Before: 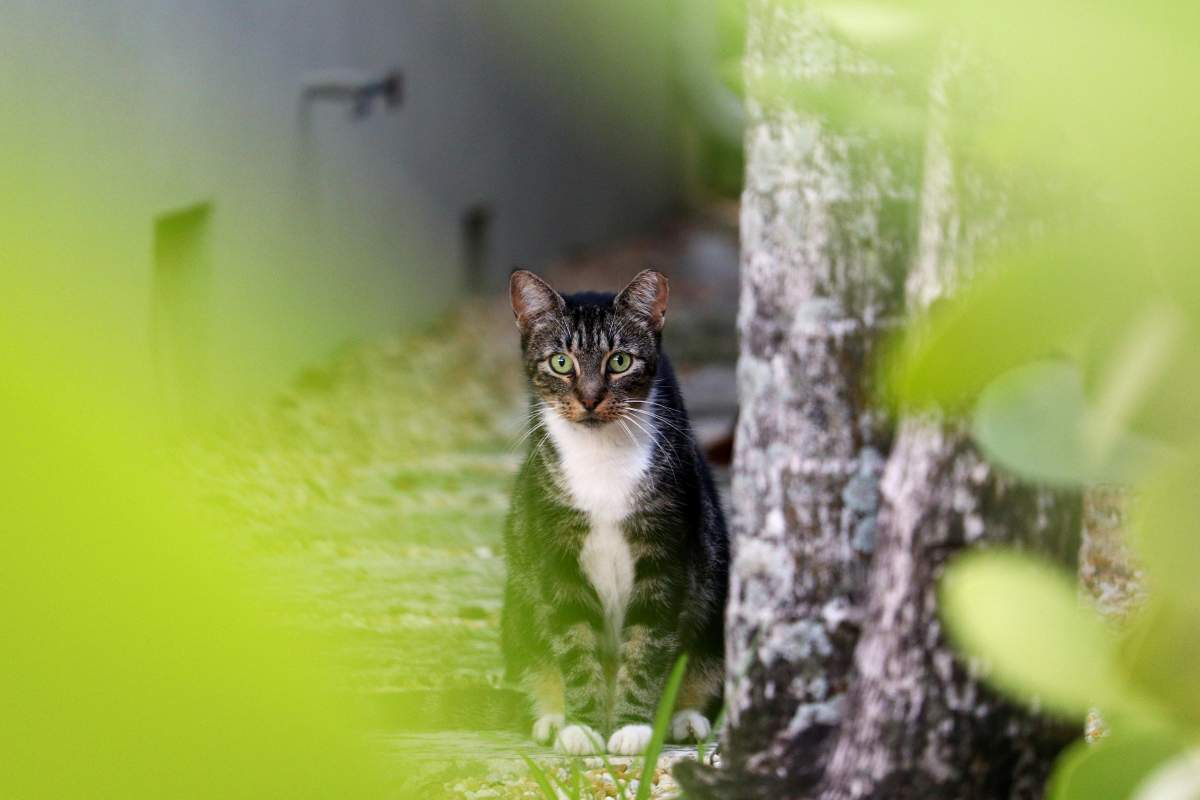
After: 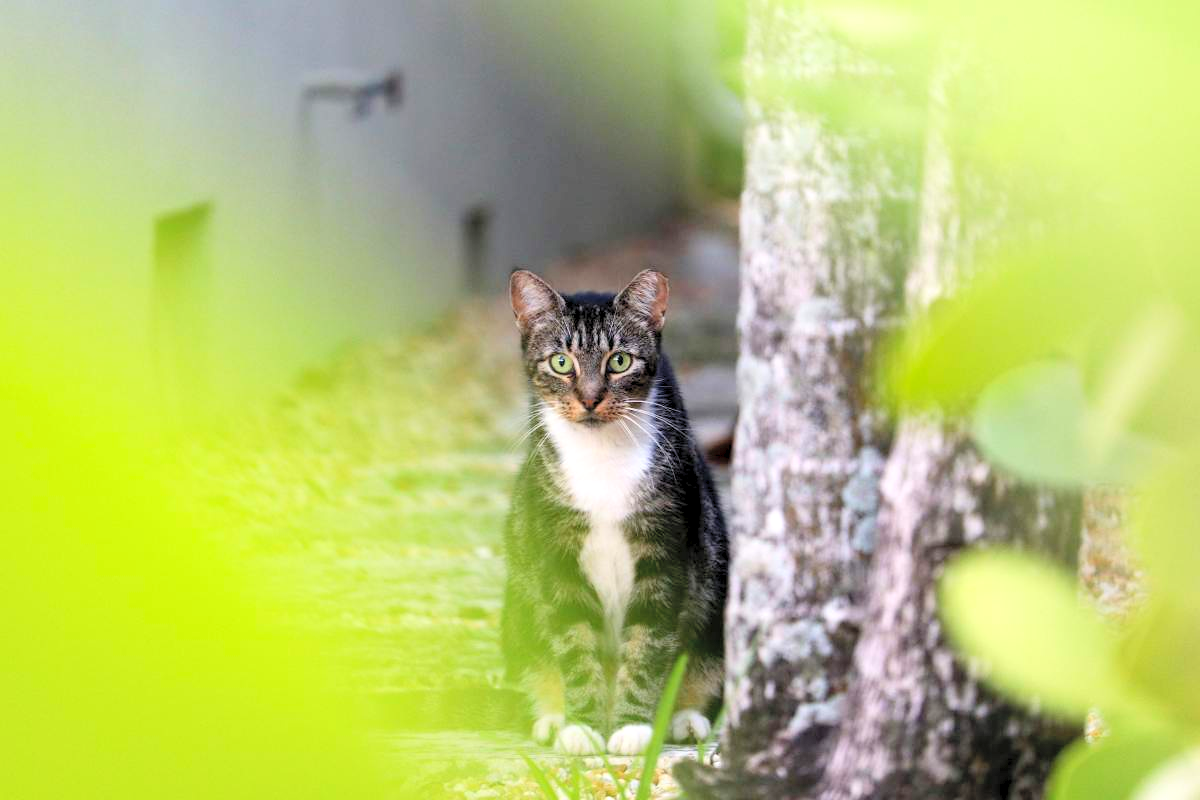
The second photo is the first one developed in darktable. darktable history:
contrast brightness saturation: contrast 0.1, brightness 0.3, saturation 0.14
levels: levels [0, 0.476, 0.951]
exposure: black level correction 0.001, compensate highlight preservation false
